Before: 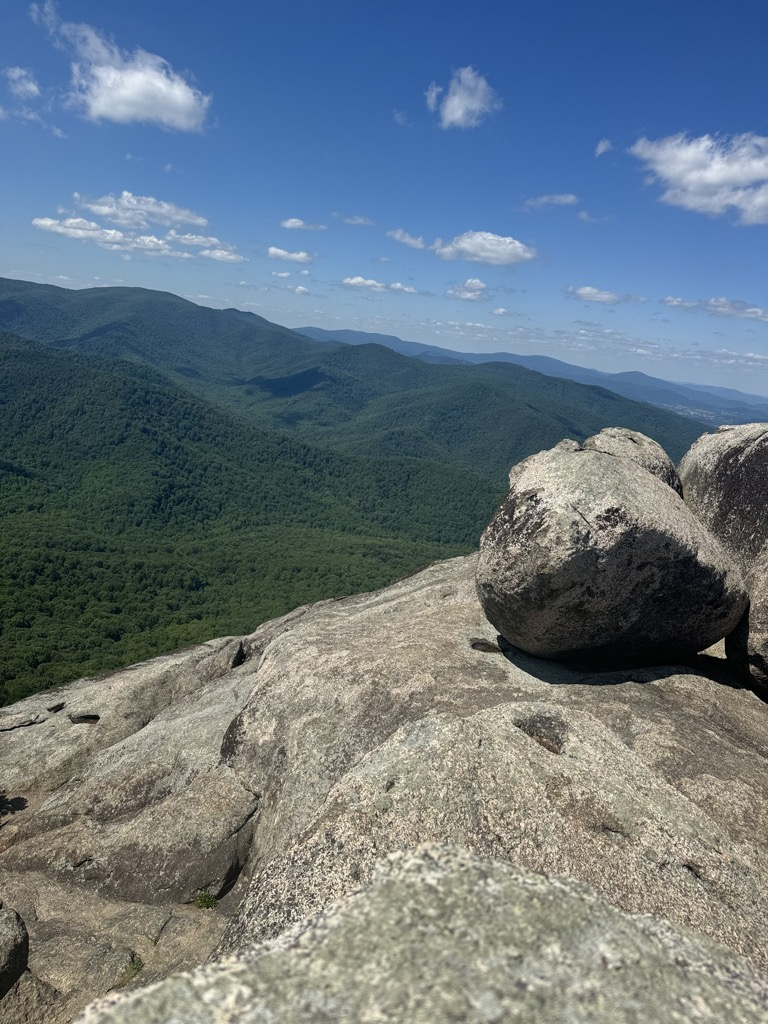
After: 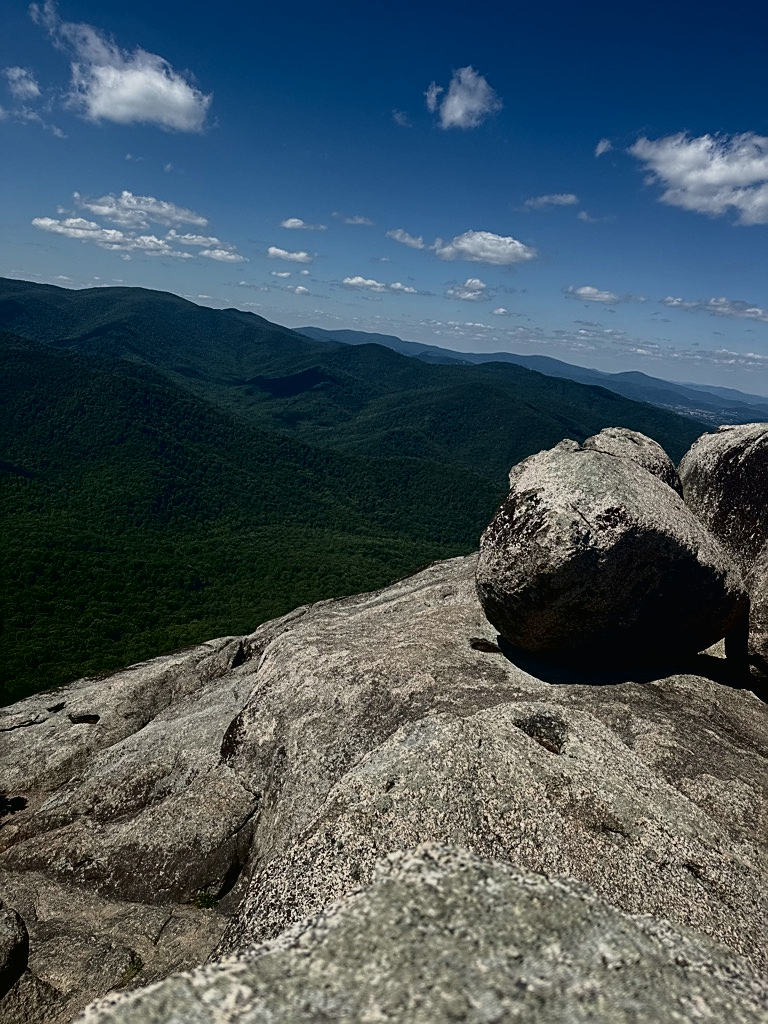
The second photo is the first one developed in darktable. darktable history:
sharpen: on, module defaults
exposure: exposure -0.973 EV, compensate exposure bias true, compensate highlight preservation false
tone curve: curves: ch0 [(0.016, 0.011) (0.094, 0.016) (0.469, 0.508) (0.721, 0.862) (1, 1)], color space Lab, independent channels, preserve colors none
